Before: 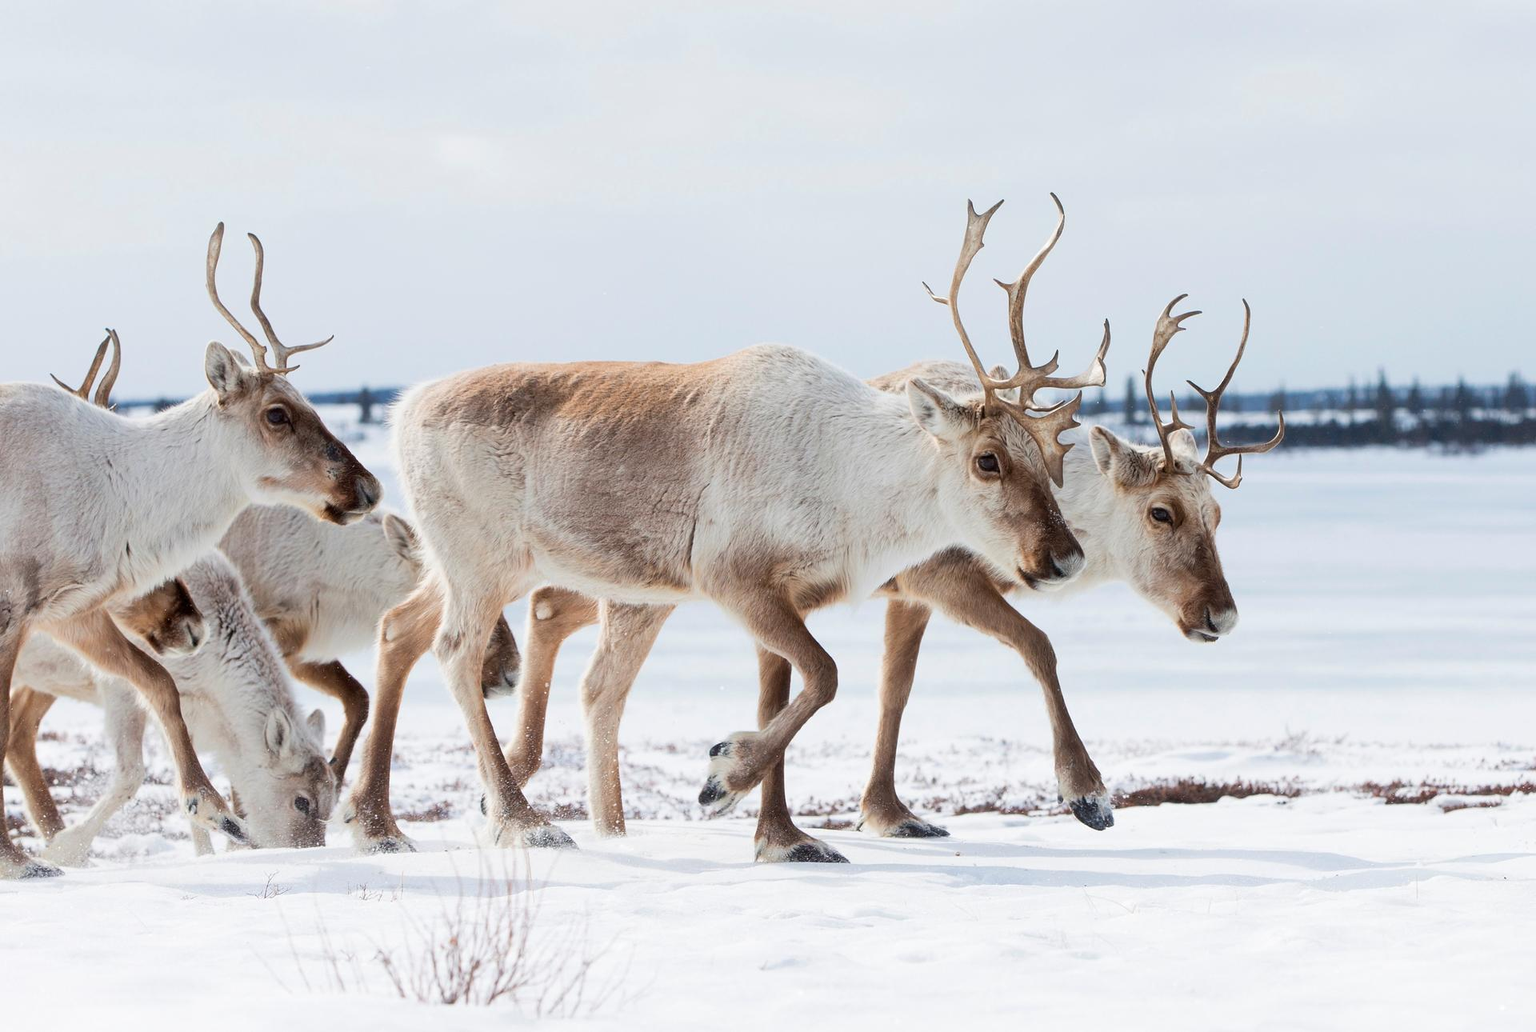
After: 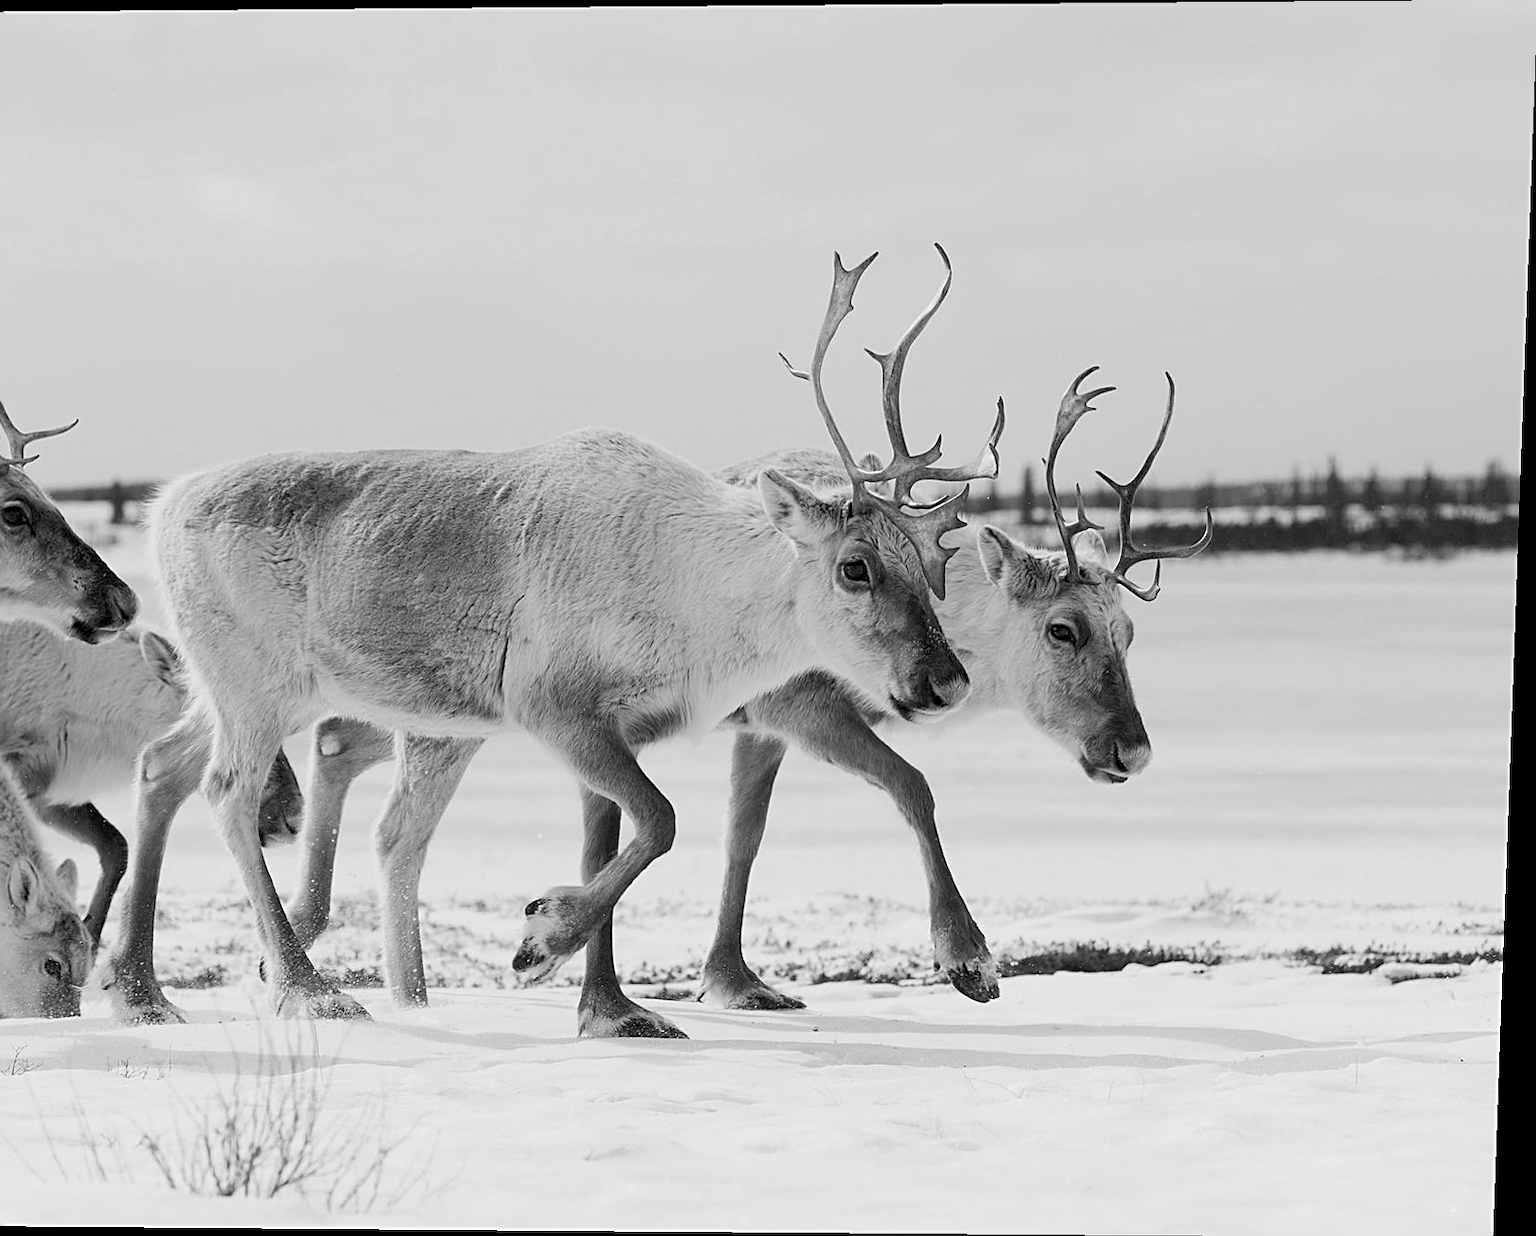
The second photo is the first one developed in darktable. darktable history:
haze removal: strength 0.29, distance 0.25, compatibility mode true, adaptive false
crop: left 17.582%, bottom 0.031%
rotate and perspective: lens shift (vertical) 0.048, lens shift (horizontal) -0.024, automatic cropping off
monochrome: a -71.75, b 75.82
sharpen: on, module defaults
color zones: curves: ch1 [(0.238, 0.163) (0.476, 0.2) (0.733, 0.322) (0.848, 0.134)]
